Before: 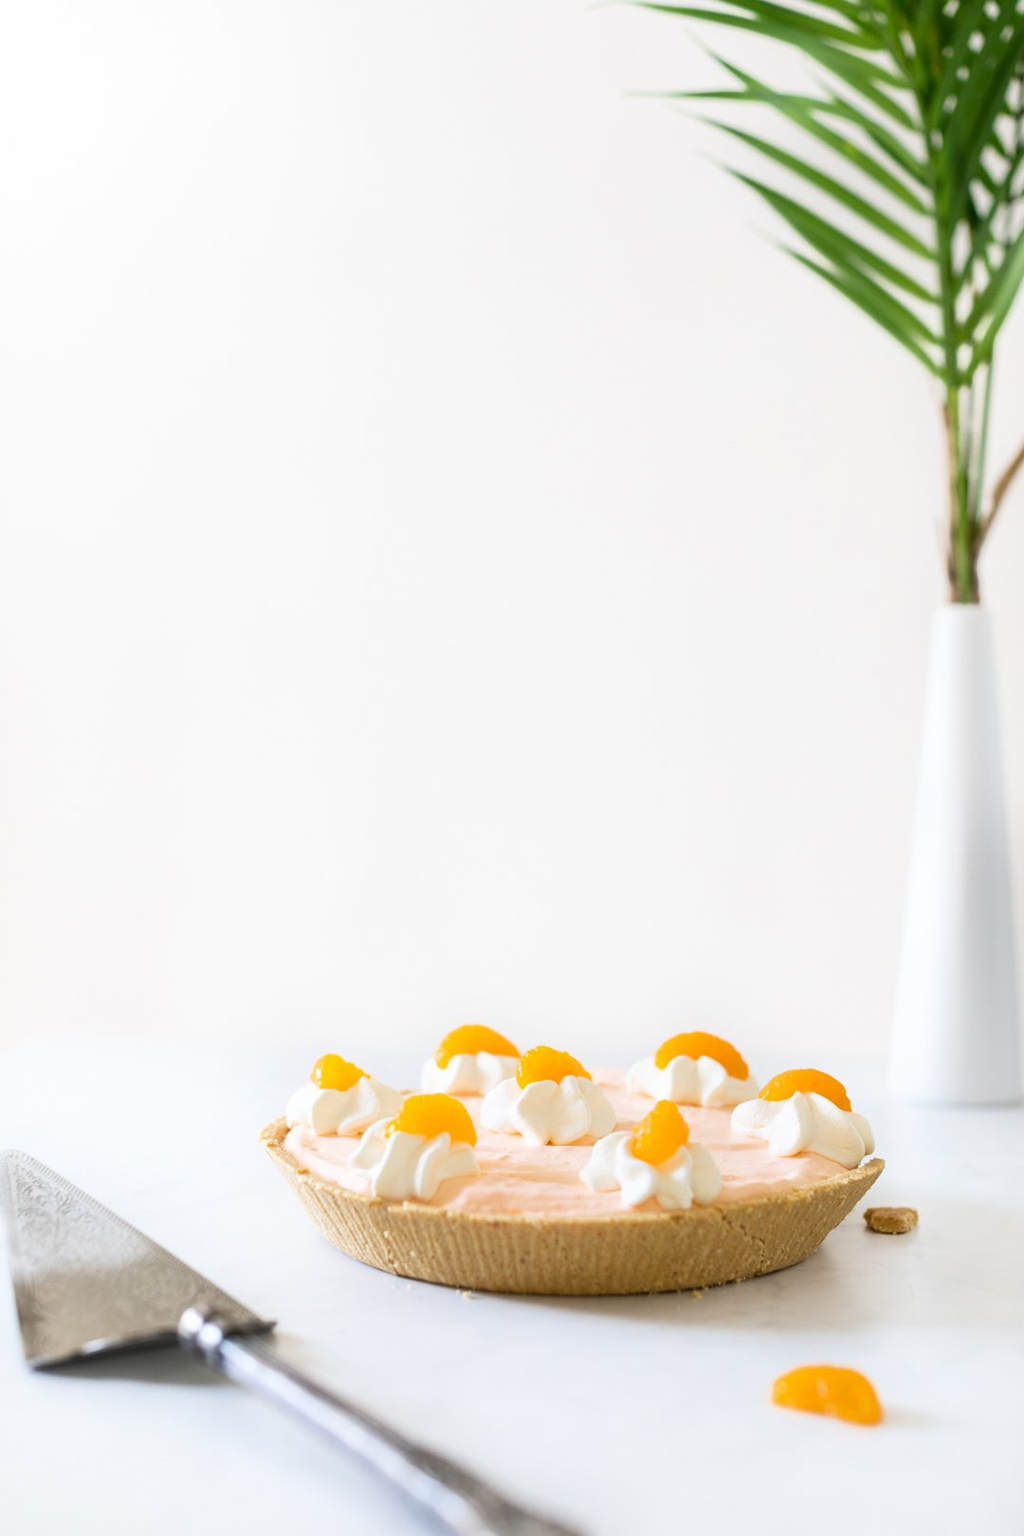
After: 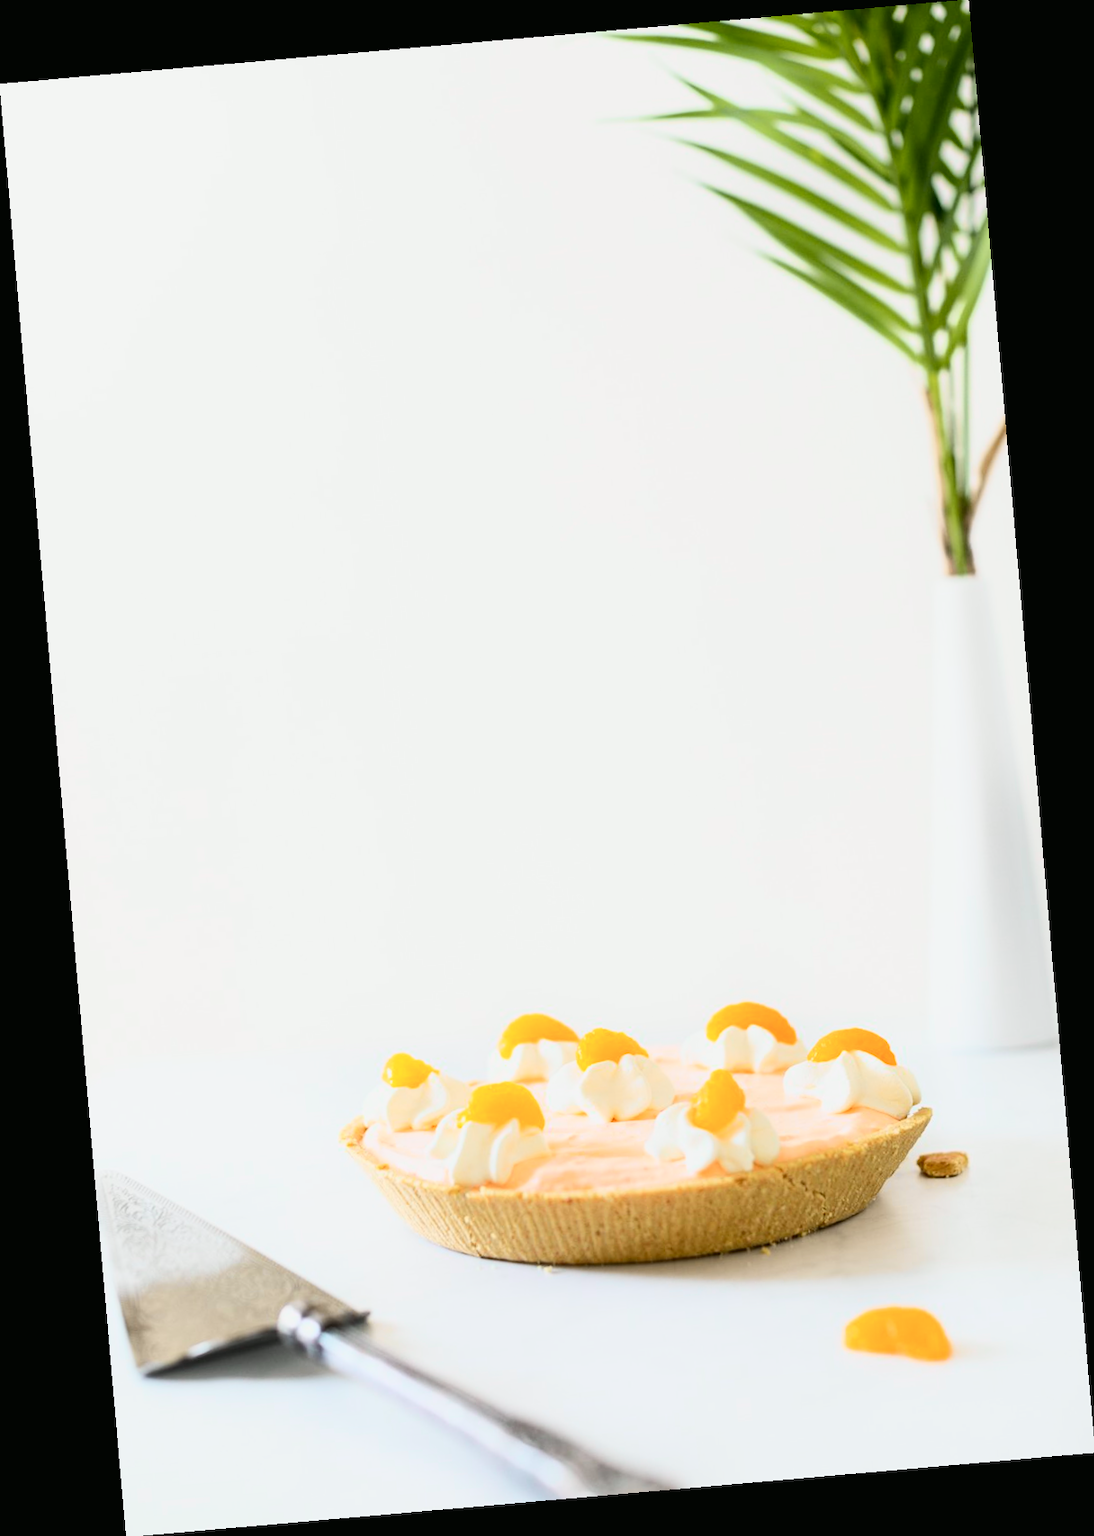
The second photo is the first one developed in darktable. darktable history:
tone curve: curves: ch0 [(0, 0.012) (0.031, 0.02) (0.12, 0.083) (0.193, 0.171) (0.277, 0.279) (0.45, 0.52) (0.568, 0.676) (0.678, 0.777) (0.875, 0.92) (1, 0.965)]; ch1 [(0, 0) (0.243, 0.245) (0.402, 0.41) (0.493, 0.486) (0.508, 0.507) (0.531, 0.53) (0.551, 0.564) (0.646, 0.672) (0.694, 0.732) (1, 1)]; ch2 [(0, 0) (0.249, 0.216) (0.356, 0.343) (0.424, 0.442) (0.476, 0.482) (0.498, 0.502) (0.517, 0.517) (0.532, 0.545) (0.562, 0.575) (0.614, 0.644) (0.706, 0.748) (0.808, 0.809) (0.991, 0.968)], color space Lab, independent channels, preserve colors none
rotate and perspective: rotation -4.98°, automatic cropping off
